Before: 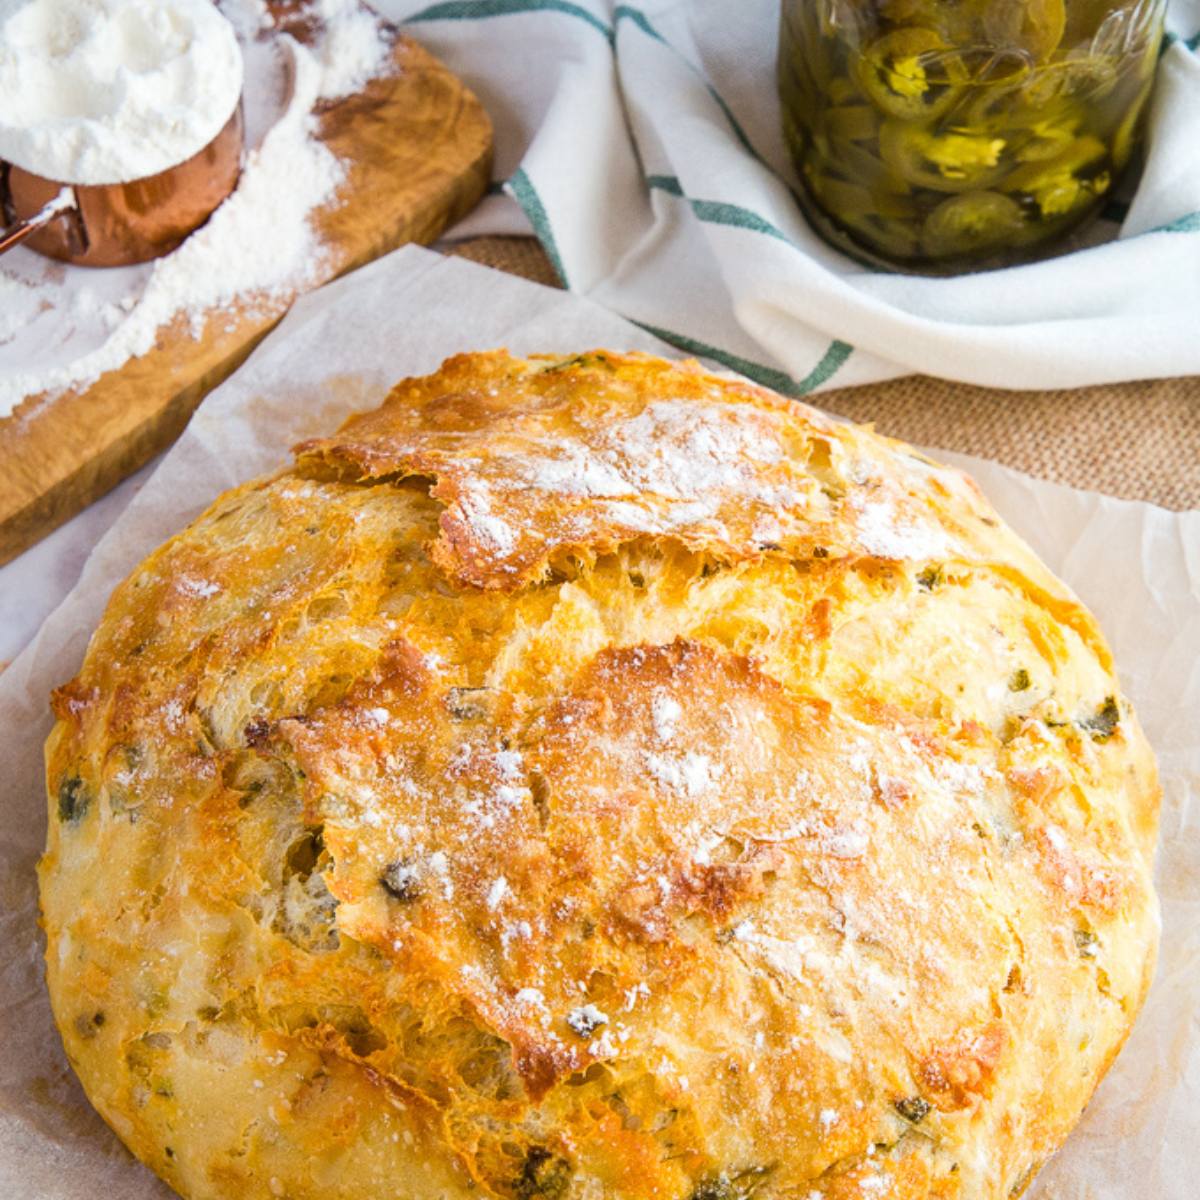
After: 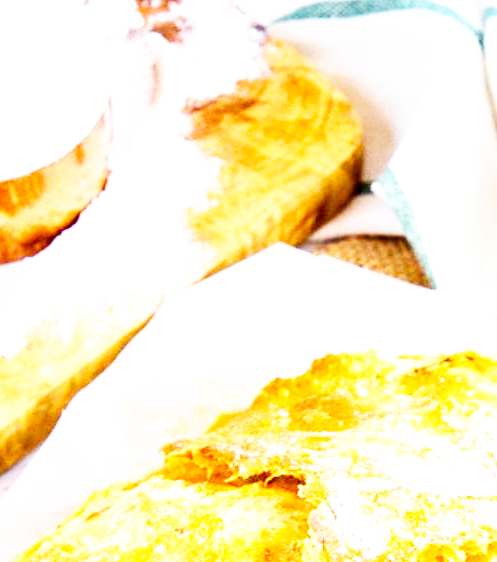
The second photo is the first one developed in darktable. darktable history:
exposure: black level correction 0.008, exposure 0.981 EV, compensate highlight preservation false
base curve: curves: ch0 [(0, 0) (0.007, 0.004) (0.027, 0.03) (0.046, 0.07) (0.207, 0.54) (0.442, 0.872) (0.673, 0.972) (1, 1)], preserve colors none
tone curve: curves: ch0 [(0, 0) (0.266, 0.247) (0.741, 0.751) (1, 1)], color space Lab, independent channels, preserve colors none
tone equalizer: smoothing diameter 25%, edges refinement/feathering 10.33, preserve details guided filter
crop and rotate: left 10.963%, top 0.053%, right 47.548%, bottom 53.071%
